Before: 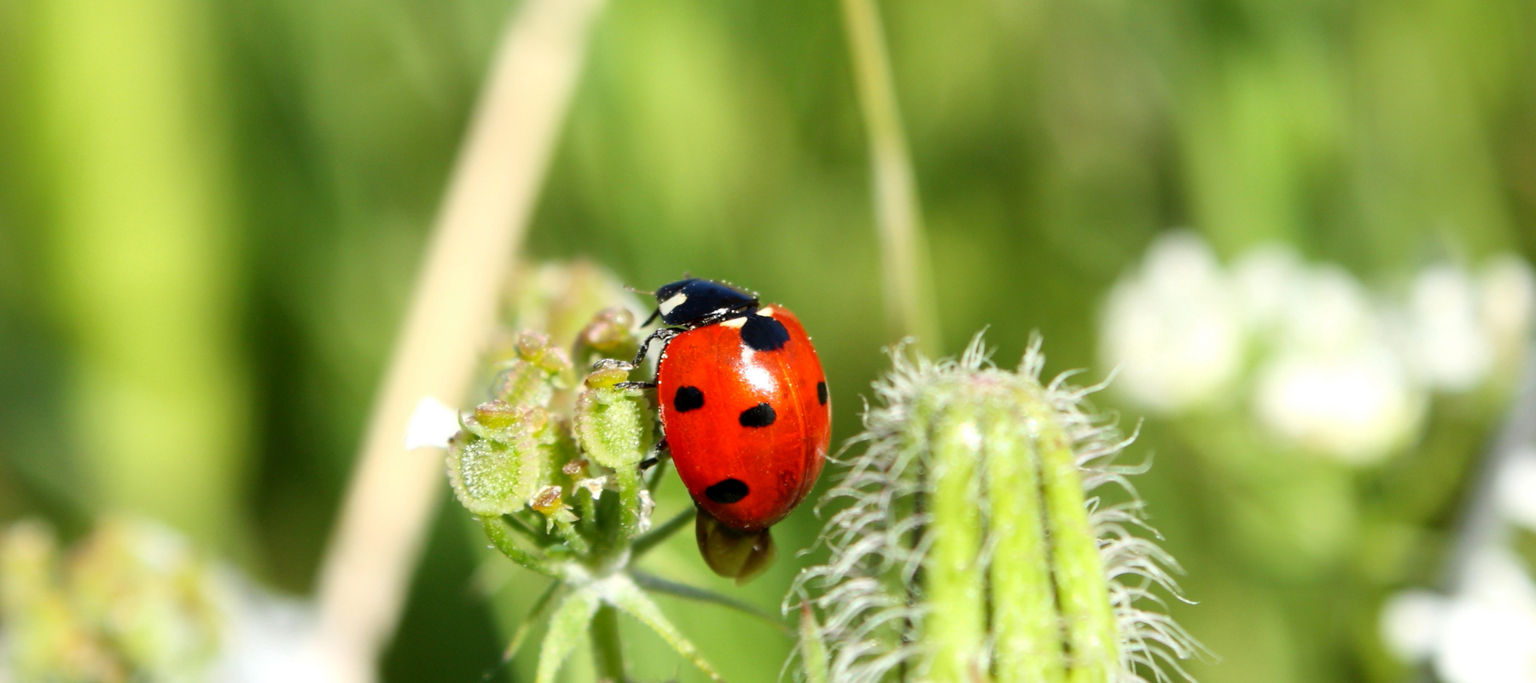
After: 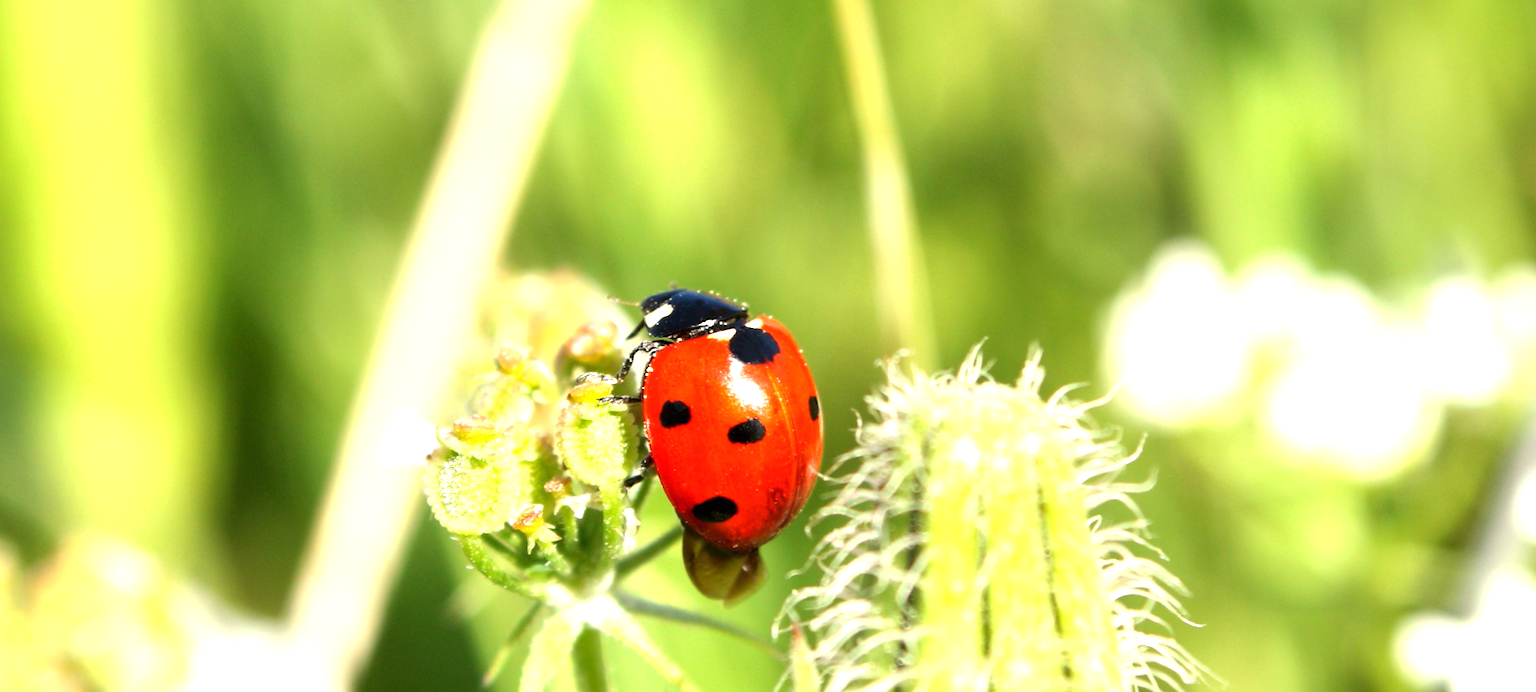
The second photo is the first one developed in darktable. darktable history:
crop and rotate: left 2.536%, right 1.107%, bottom 2.246%
exposure: black level correction 0, exposure 0.9 EV, compensate exposure bias true, compensate highlight preservation false
white balance: red 1.045, blue 0.932
